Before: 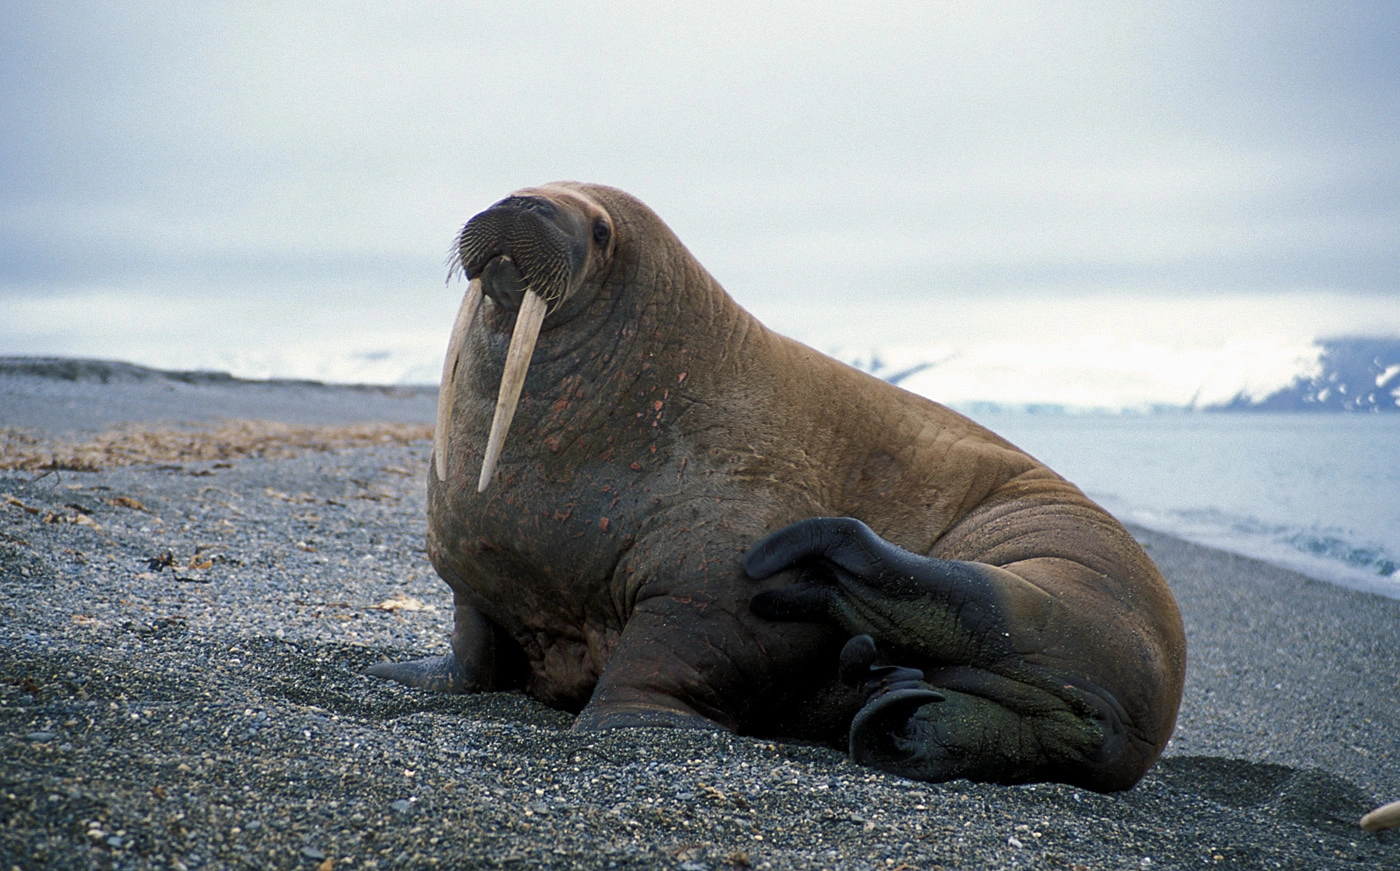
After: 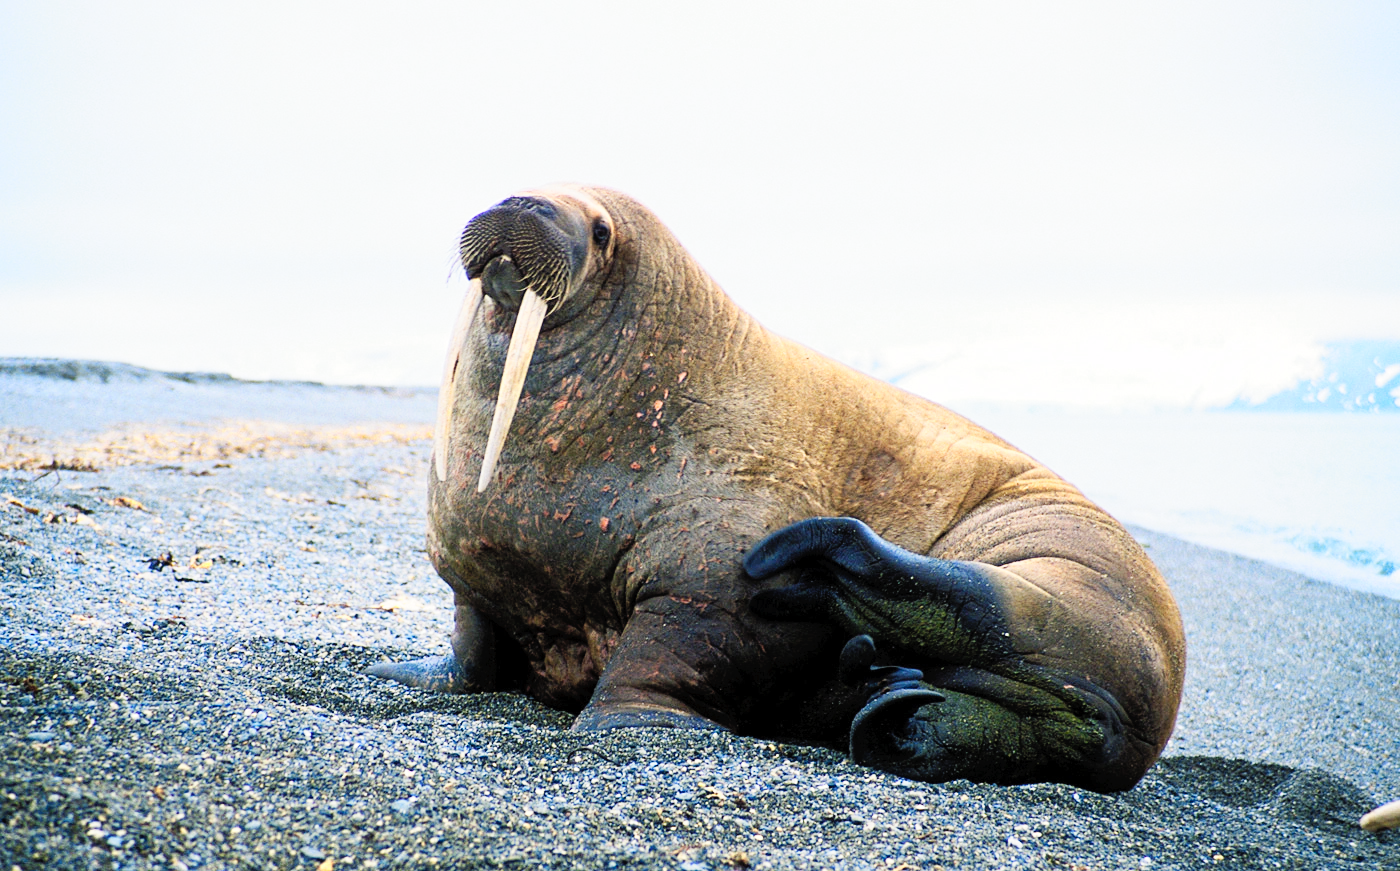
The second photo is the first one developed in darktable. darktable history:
base curve: curves: ch0 [(0, 0) (0, 0.001) (0.001, 0.001) (0.004, 0.002) (0.007, 0.004) (0.015, 0.013) (0.033, 0.045) (0.052, 0.096) (0.075, 0.17) (0.099, 0.241) (0.163, 0.42) (0.219, 0.55) (0.259, 0.616) (0.327, 0.722) (0.365, 0.765) (0.522, 0.873) (0.547, 0.881) (0.689, 0.919) (0.826, 0.952) (1, 1)], preserve colors none
color zones: curves: ch0 [(0.099, 0.624) (0.257, 0.596) (0.384, 0.376) (0.529, 0.492) (0.697, 0.564) (0.768, 0.532) (0.908, 0.644)]; ch1 [(0.112, 0.564) (0.254, 0.612) (0.432, 0.676) (0.592, 0.456) (0.743, 0.684) (0.888, 0.536)]; ch2 [(0.25, 0.5) (0.469, 0.36) (0.75, 0.5)]
contrast brightness saturation: brightness 0.143
